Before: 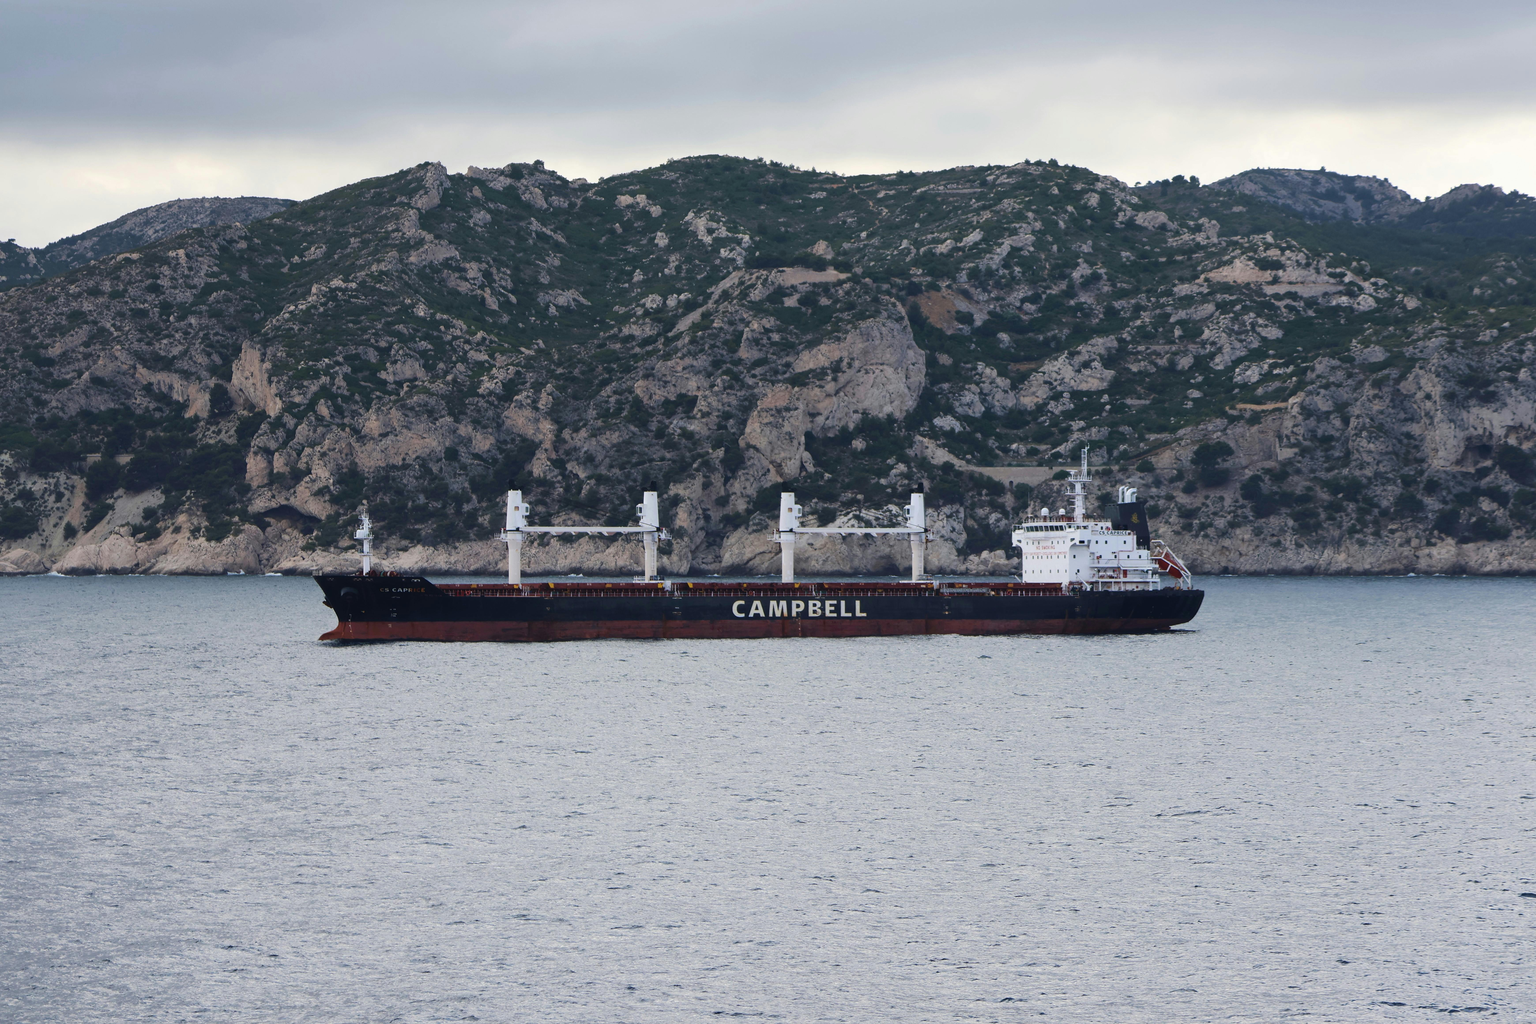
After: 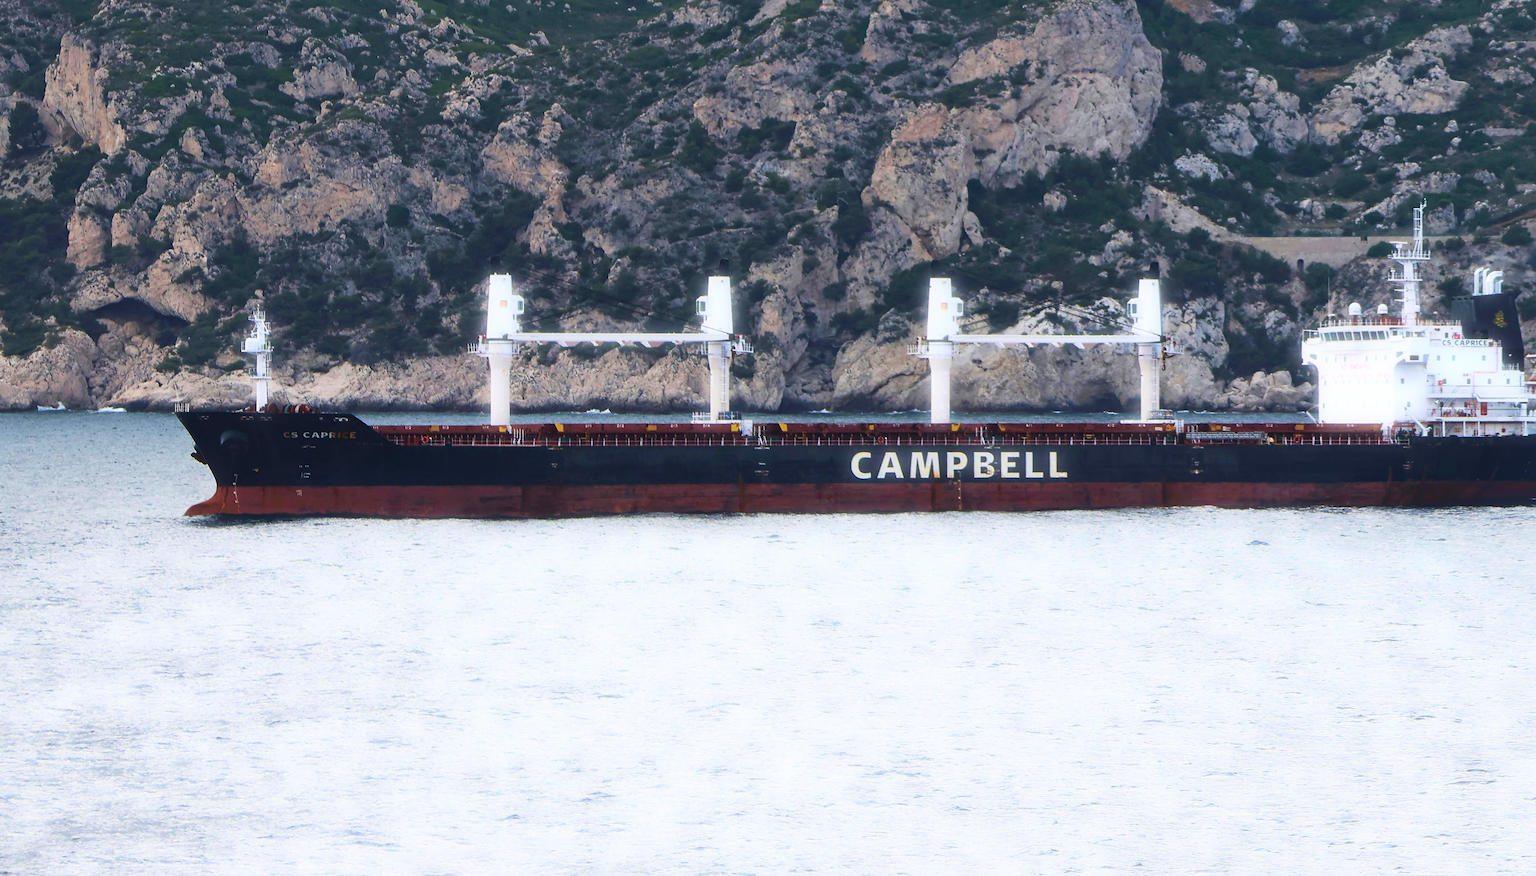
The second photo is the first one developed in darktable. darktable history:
exposure: exposure -0.01 EV, compensate highlight preservation false
crop: left 13.312%, top 31.28%, right 24.627%, bottom 15.582%
white balance: emerald 1
bloom: size 5%, threshold 95%, strength 15%
velvia: on, module defaults
shadows and highlights: shadows 62.66, white point adjustment 0.37, highlights -34.44, compress 83.82%
sharpen: radius 1.458, amount 0.398, threshold 1.271
base curve: curves: ch0 [(0, 0) (0.579, 0.807) (1, 1)], preserve colors none
